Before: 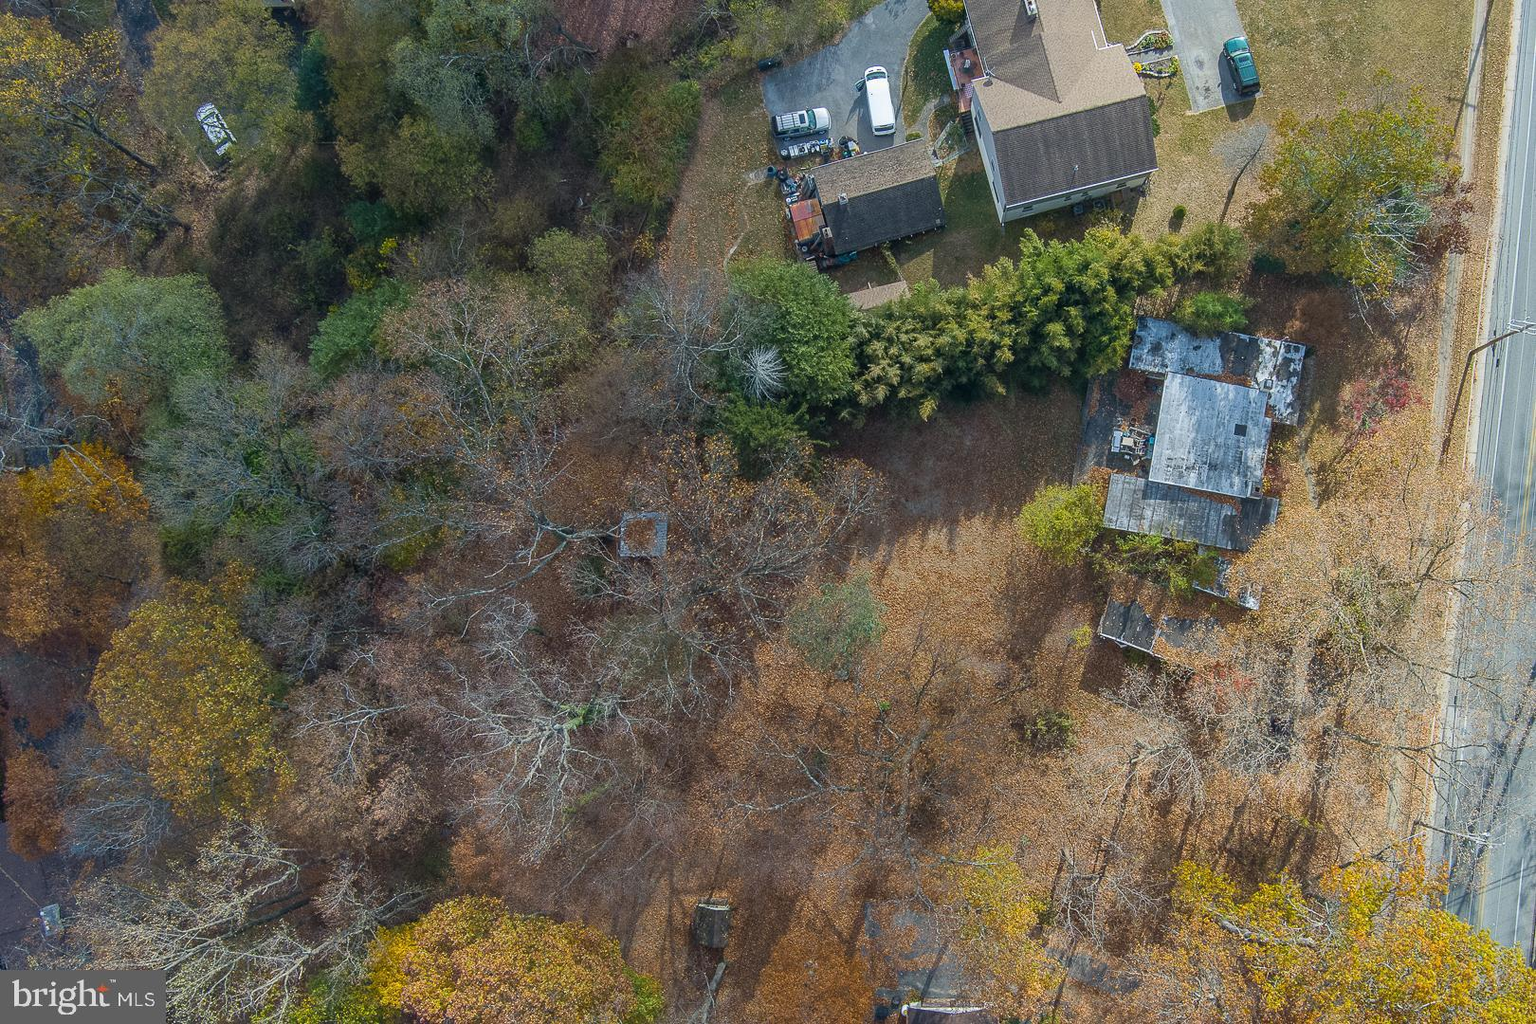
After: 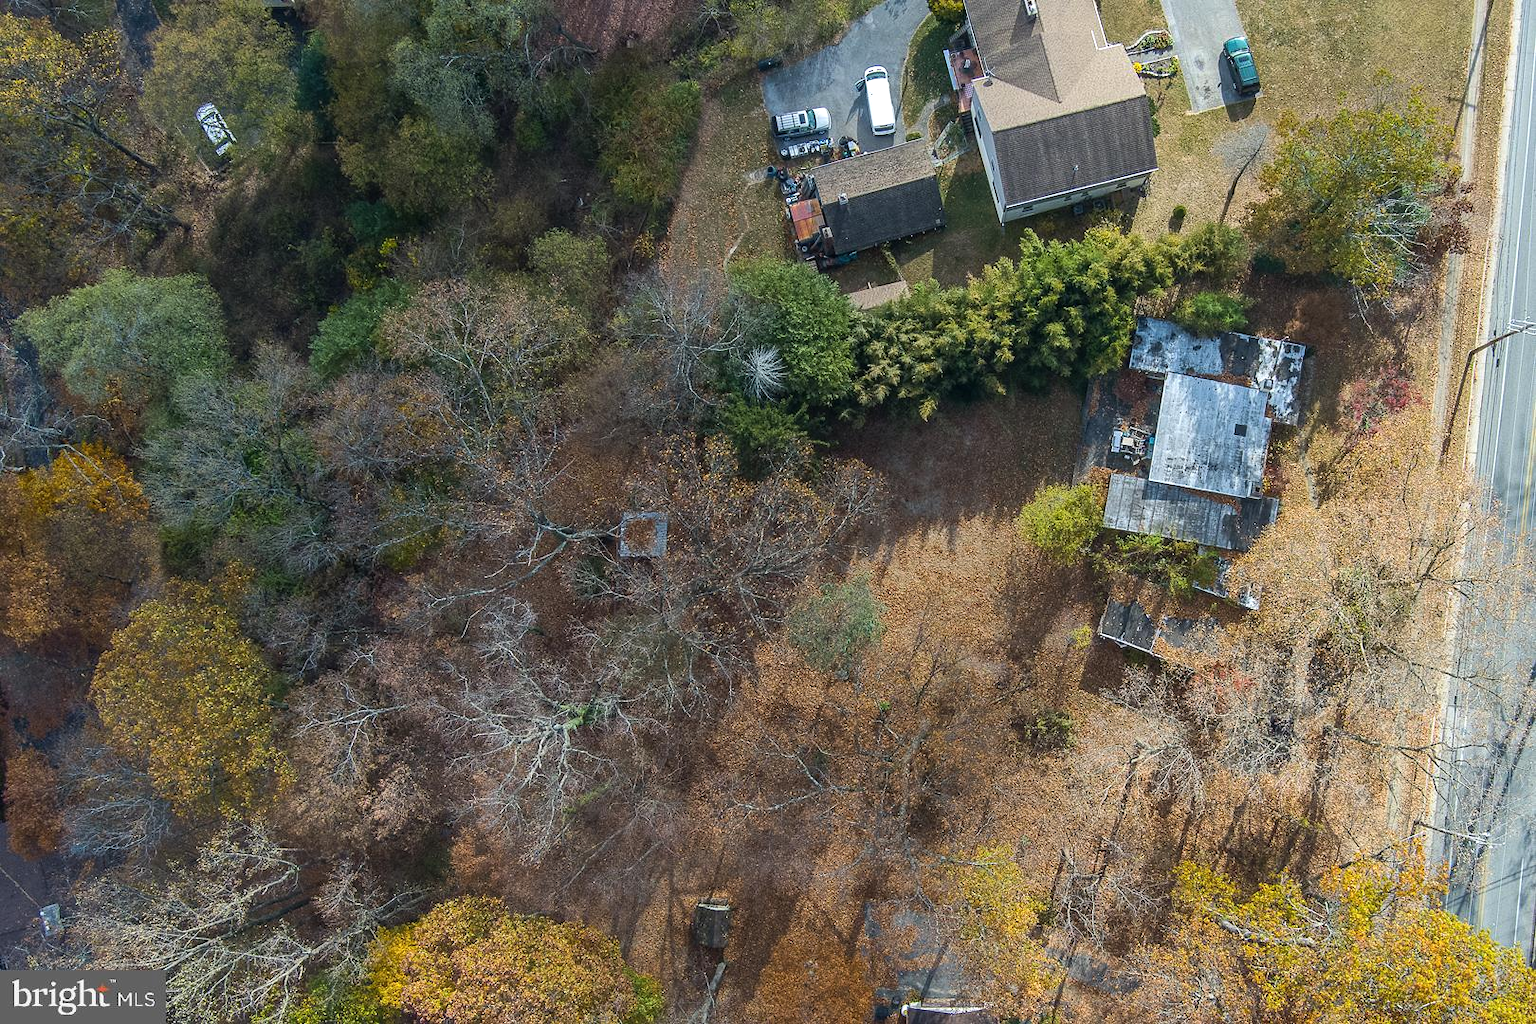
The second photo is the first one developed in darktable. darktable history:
tone equalizer: -8 EV -0.397 EV, -7 EV -0.422 EV, -6 EV -0.338 EV, -5 EV -0.228 EV, -3 EV 0.256 EV, -2 EV 0.318 EV, -1 EV 0.402 EV, +0 EV 0.394 EV, edges refinement/feathering 500, mask exposure compensation -1.57 EV, preserve details no
